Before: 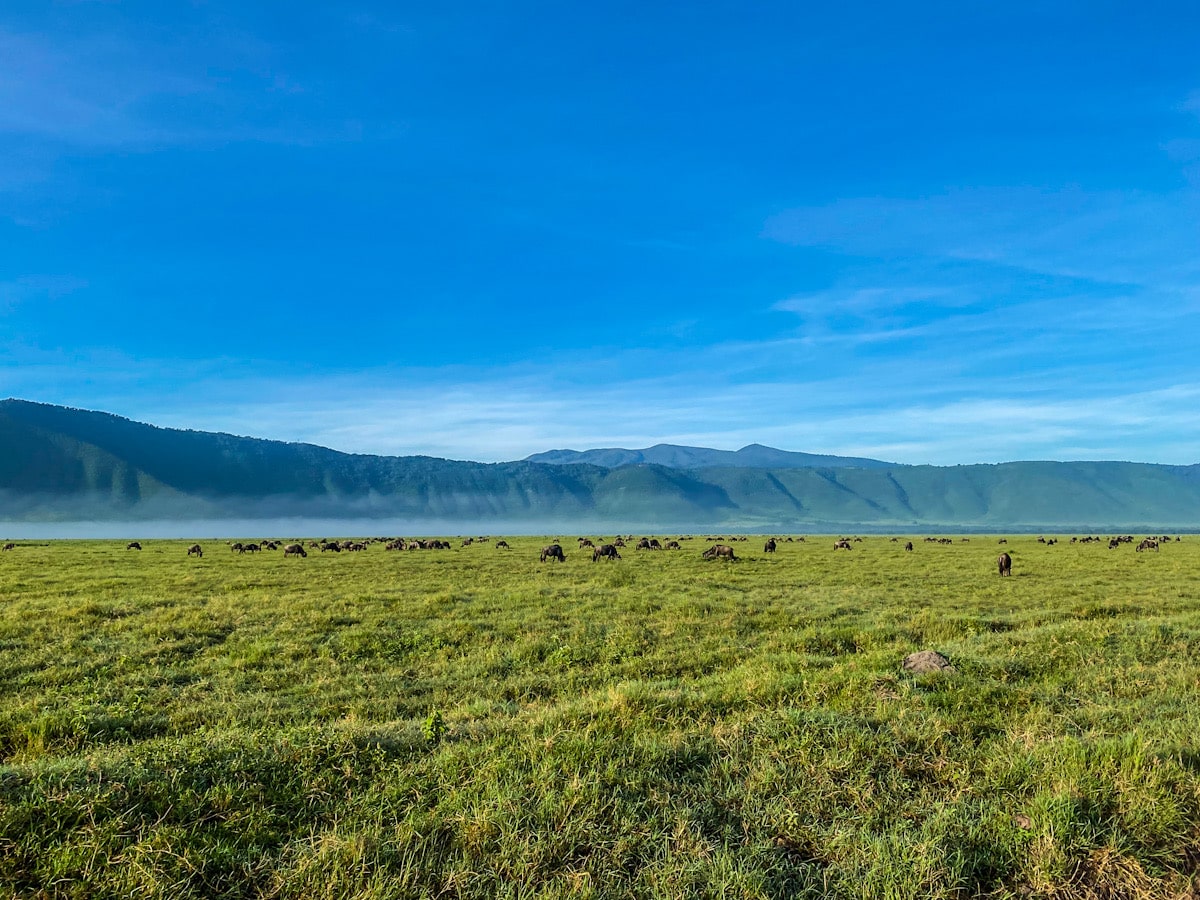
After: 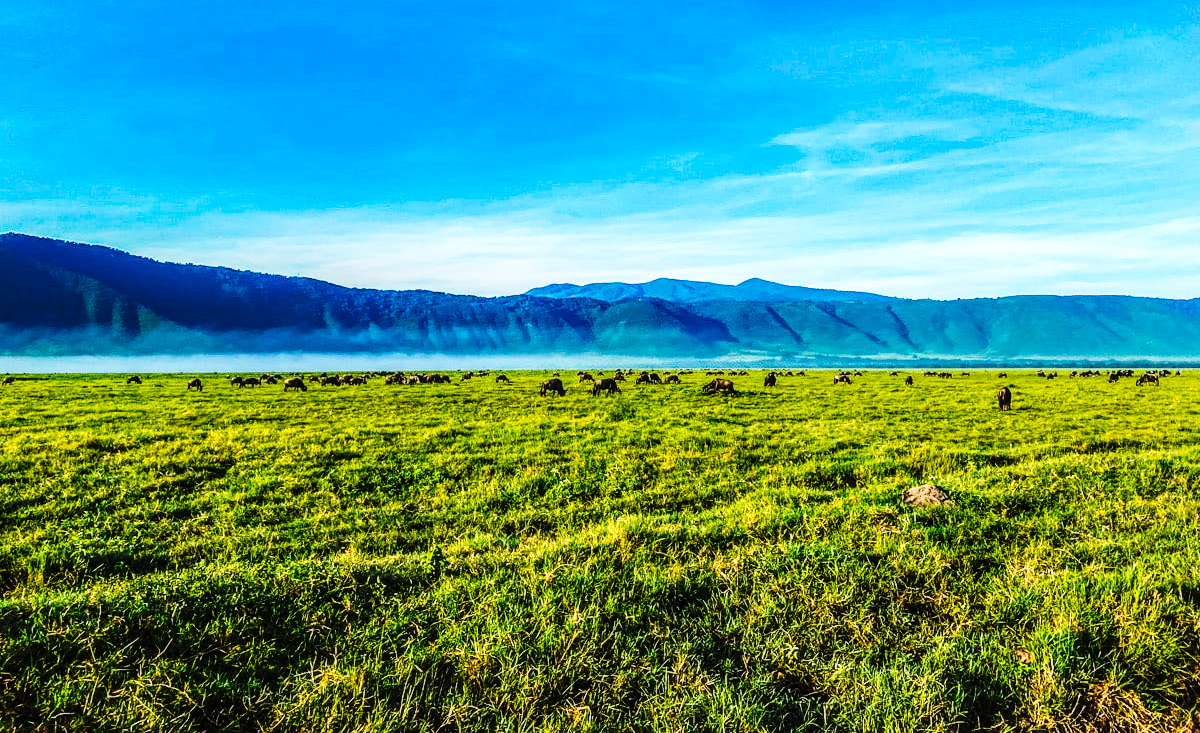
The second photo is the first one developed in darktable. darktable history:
local contrast: on, module defaults
crop and rotate: top 18.507%
tone curve: curves: ch0 [(0, 0) (0.003, 0.01) (0.011, 0.012) (0.025, 0.012) (0.044, 0.017) (0.069, 0.021) (0.1, 0.025) (0.136, 0.03) (0.177, 0.037) (0.224, 0.052) (0.277, 0.092) (0.335, 0.16) (0.399, 0.3) (0.468, 0.463) (0.543, 0.639) (0.623, 0.796) (0.709, 0.904) (0.801, 0.962) (0.898, 0.988) (1, 1)], preserve colors none
